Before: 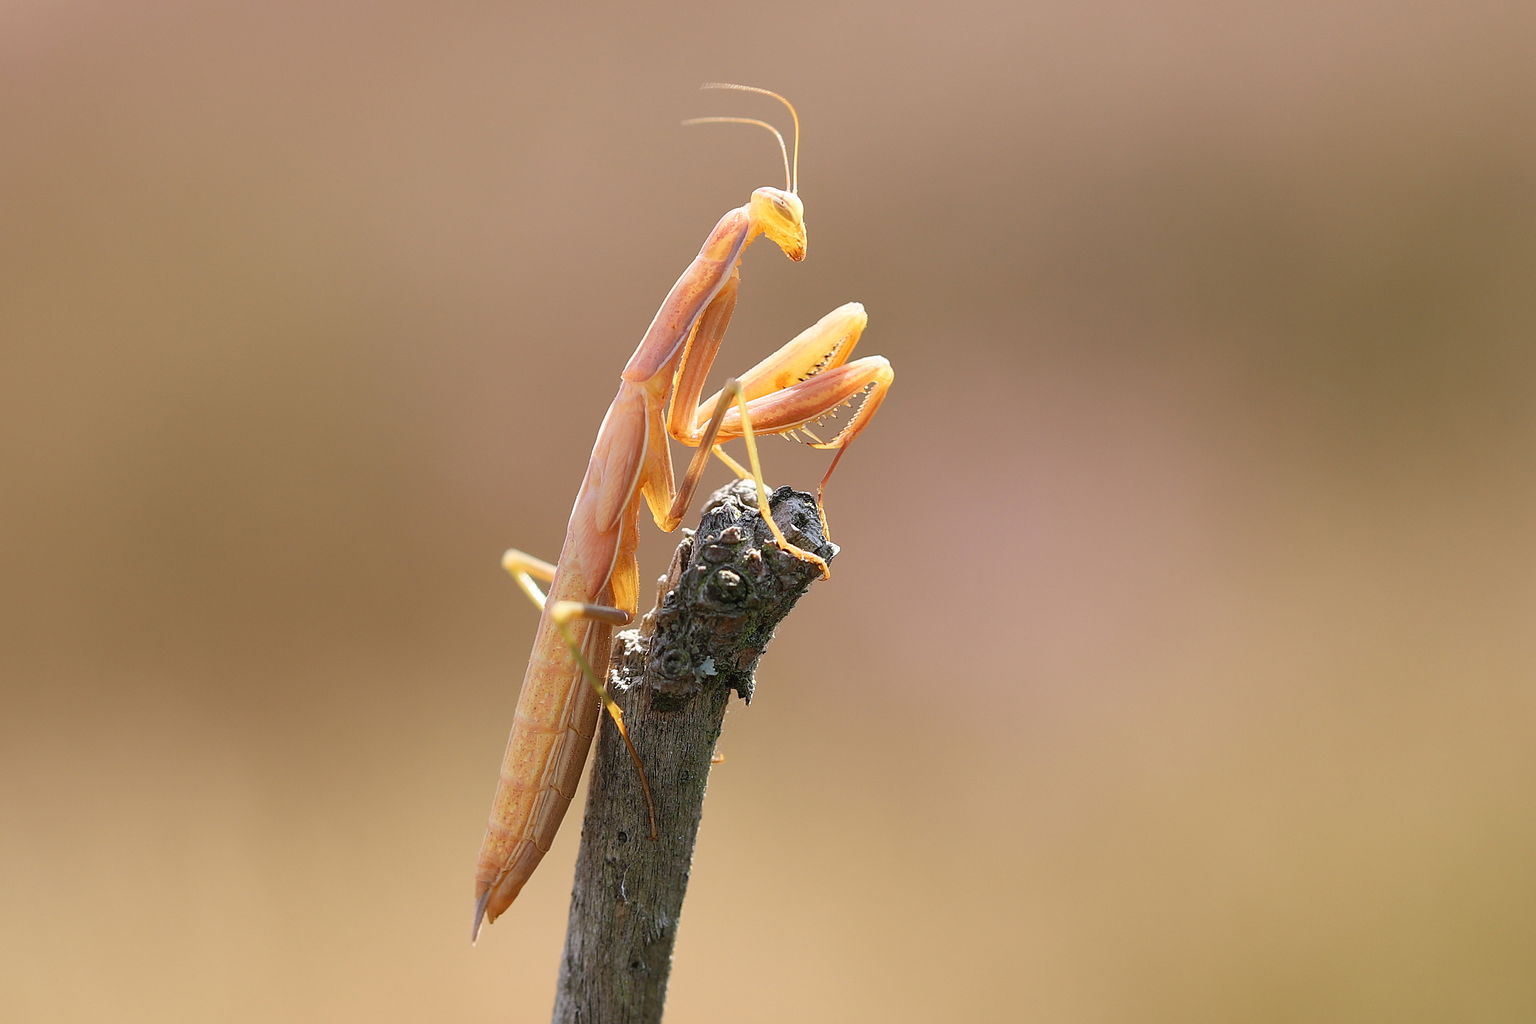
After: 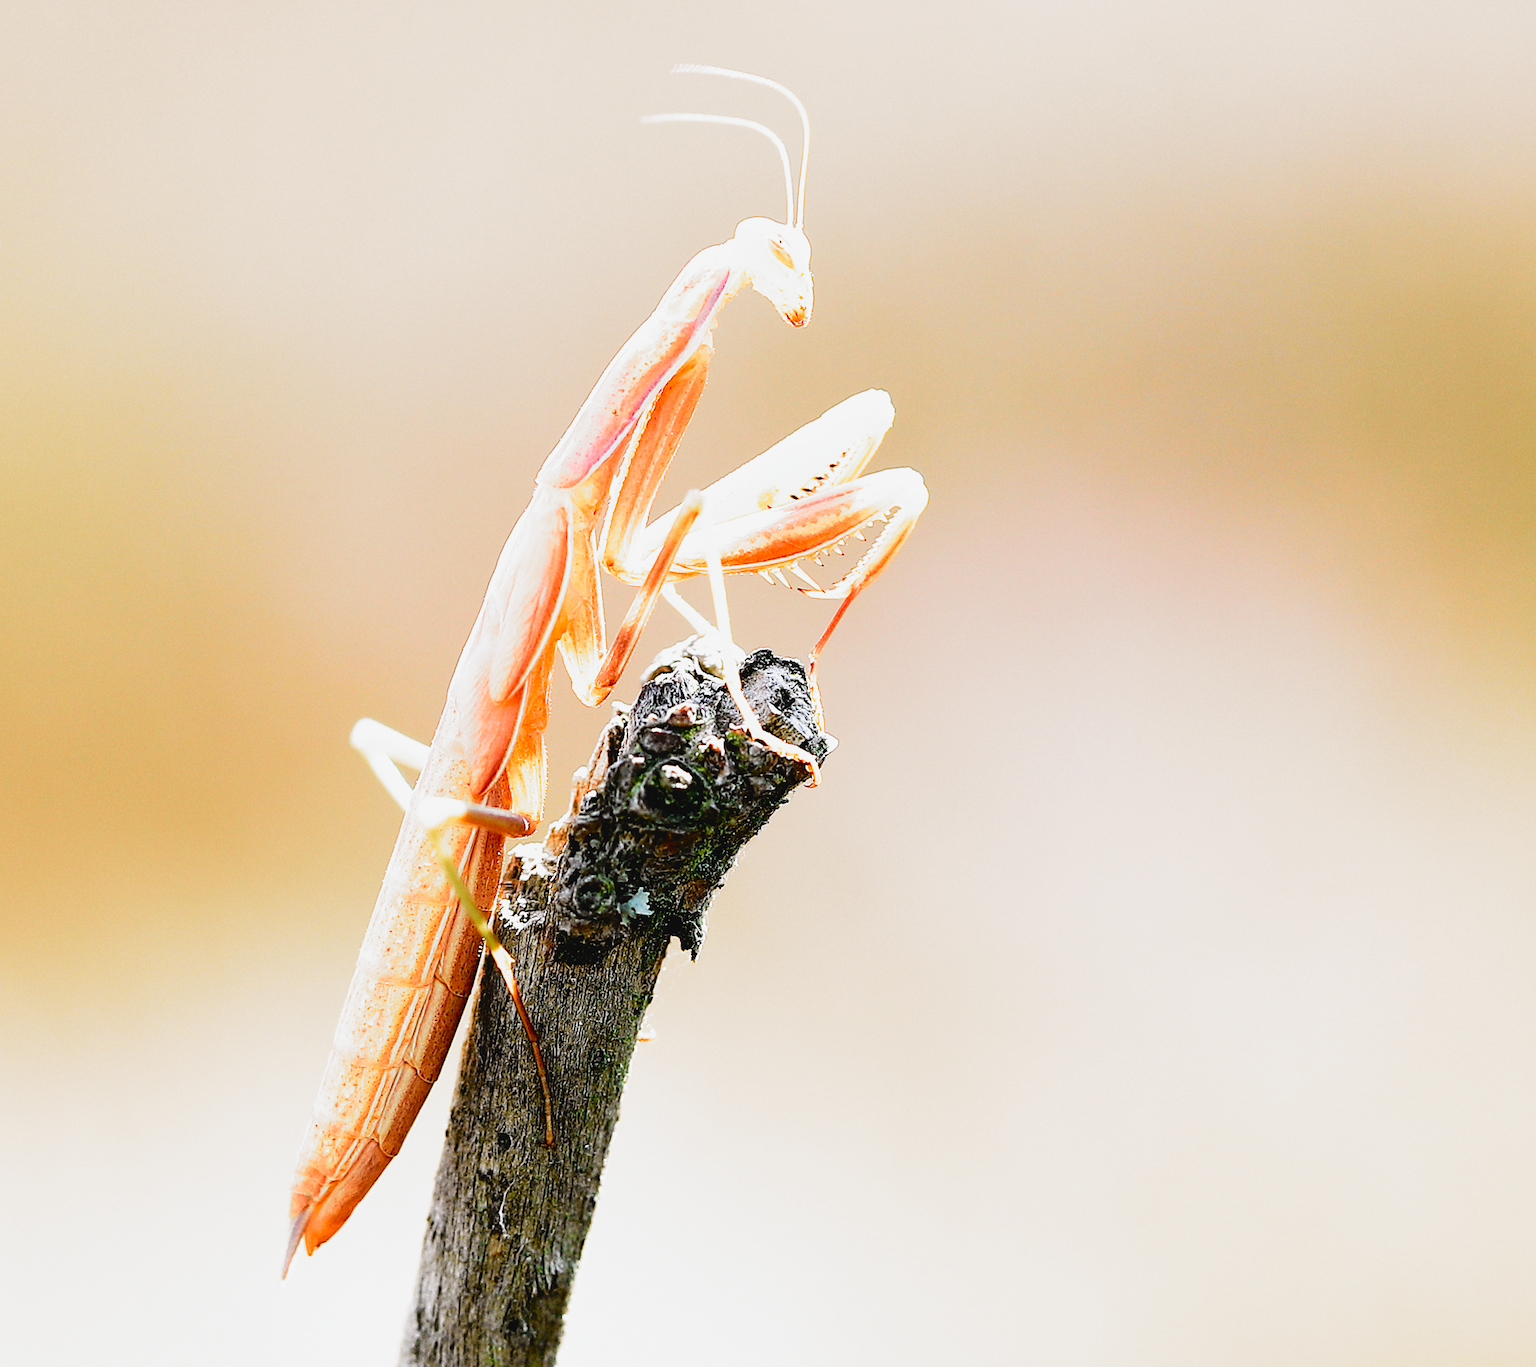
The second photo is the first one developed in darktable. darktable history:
filmic rgb: black relative exposure -3.63 EV, white relative exposure 2.16 EV, threshold 3 EV, hardness 3.63, add noise in highlights 0.001, preserve chrominance no, color science v3 (2019), use custom middle-gray values true, contrast in highlights soft, enable highlight reconstruction true
tone equalizer: on, module defaults
exposure: black level correction 0, exposure 0.697 EV, compensate exposure bias true, compensate highlight preservation false
tone curve: curves: ch0 [(0, 0.037) (0.045, 0.055) (0.155, 0.138) (0.29, 0.325) (0.428, 0.513) (0.604, 0.71) (0.824, 0.882) (1, 0.965)]; ch1 [(0, 0) (0.339, 0.334) (0.445, 0.419) (0.476, 0.454) (0.498, 0.498) (0.53, 0.515) (0.557, 0.556) (0.609, 0.649) (0.716, 0.746) (1, 1)]; ch2 [(0, 0) (0.327, 0.318) (0.417, 0.426) (0.46, 0.453) (0.502, 0.5) (0.526, 0.52) (0.554, 0.541) (0.626, 0.65) (0.749, 0.746) (1, 1)], color space Lab, independent channels, preserve colors none
crop and rotate: angle -2.92°, left 14.133%, top 0.039%, right 11.043%, bottom 0.076%
